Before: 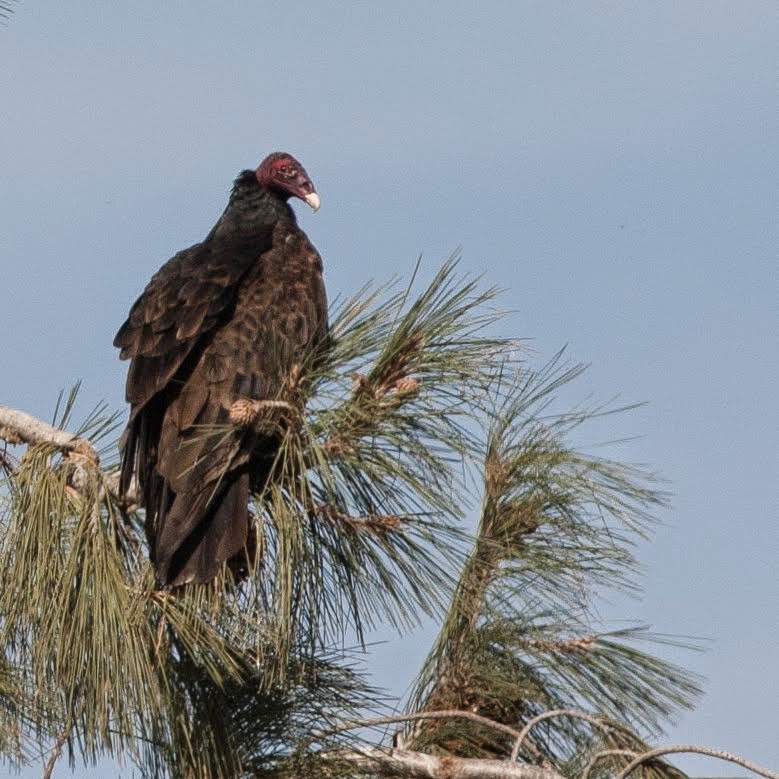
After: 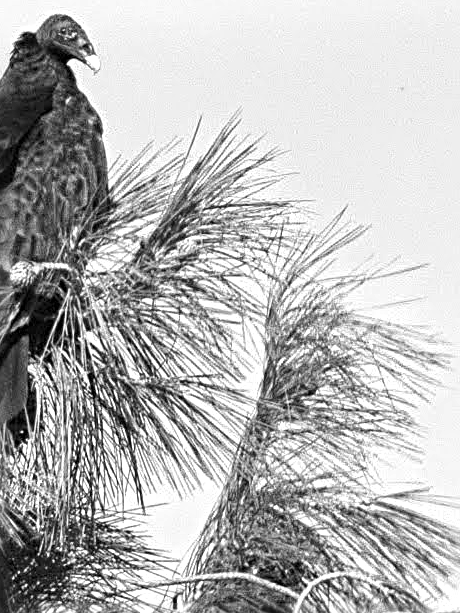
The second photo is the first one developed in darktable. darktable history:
crop and rotate: left 28.256%, top 17.734%, right 12.656%, bottom 3.573%
sharpen: radius 4
monochrome: on, module defaults
exposure: black level correction 0, exposure 1.1 EV, compensate highlight preservation false
